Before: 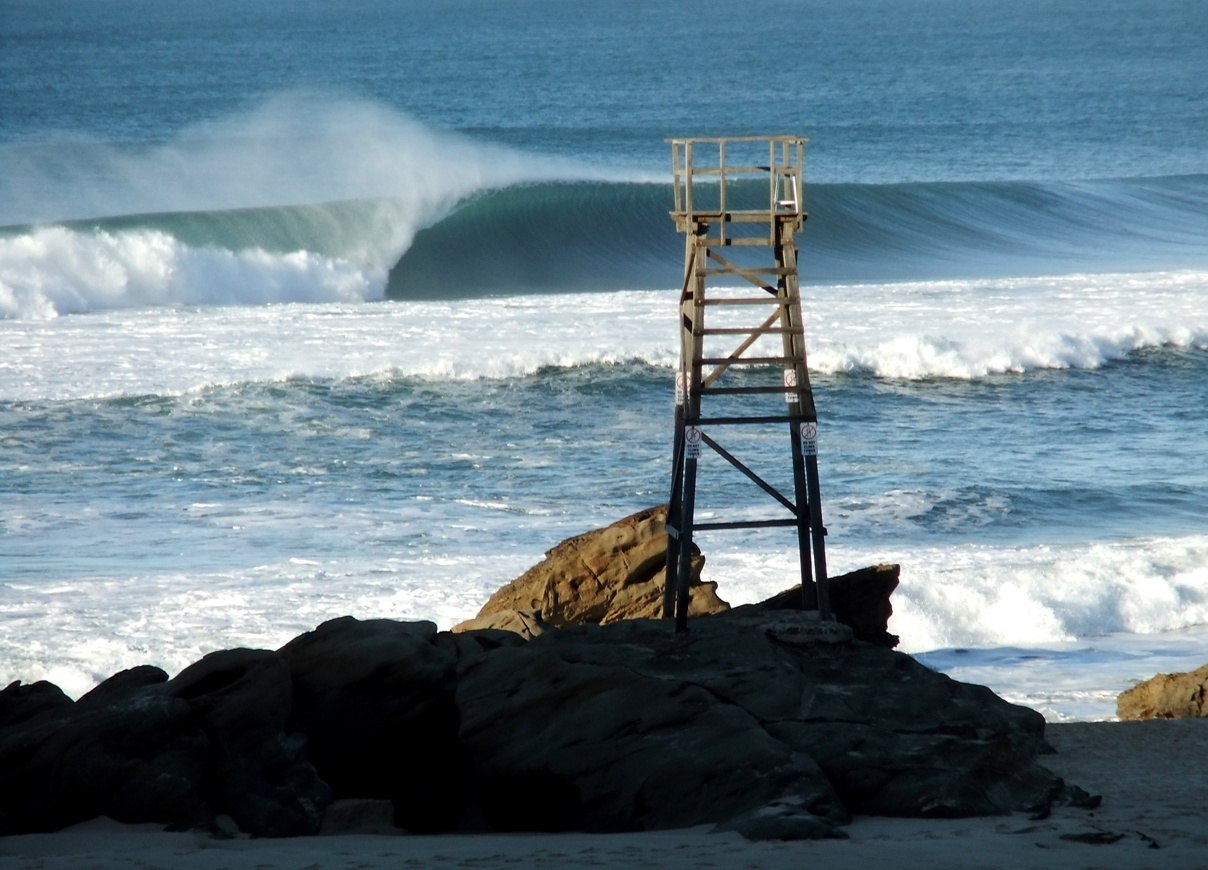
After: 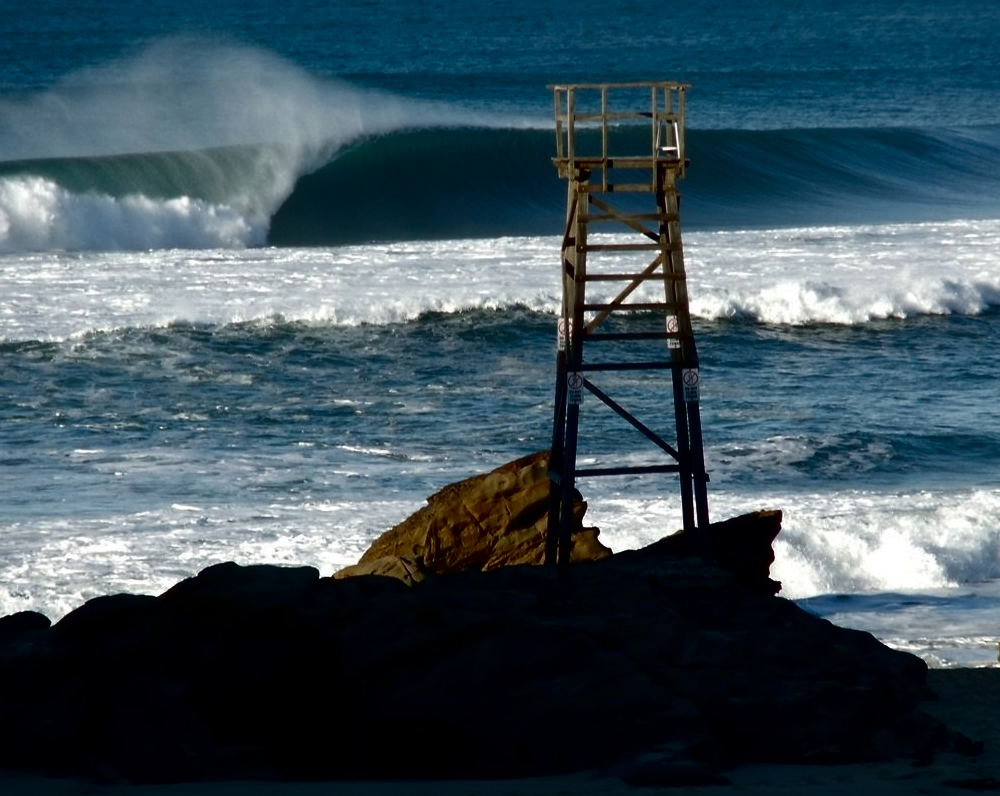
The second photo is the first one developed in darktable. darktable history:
crop: left 9.807%, top 6.259%, right 7.334%, bottom 2.177%
contrast brightness saturation: brightness -0.52
